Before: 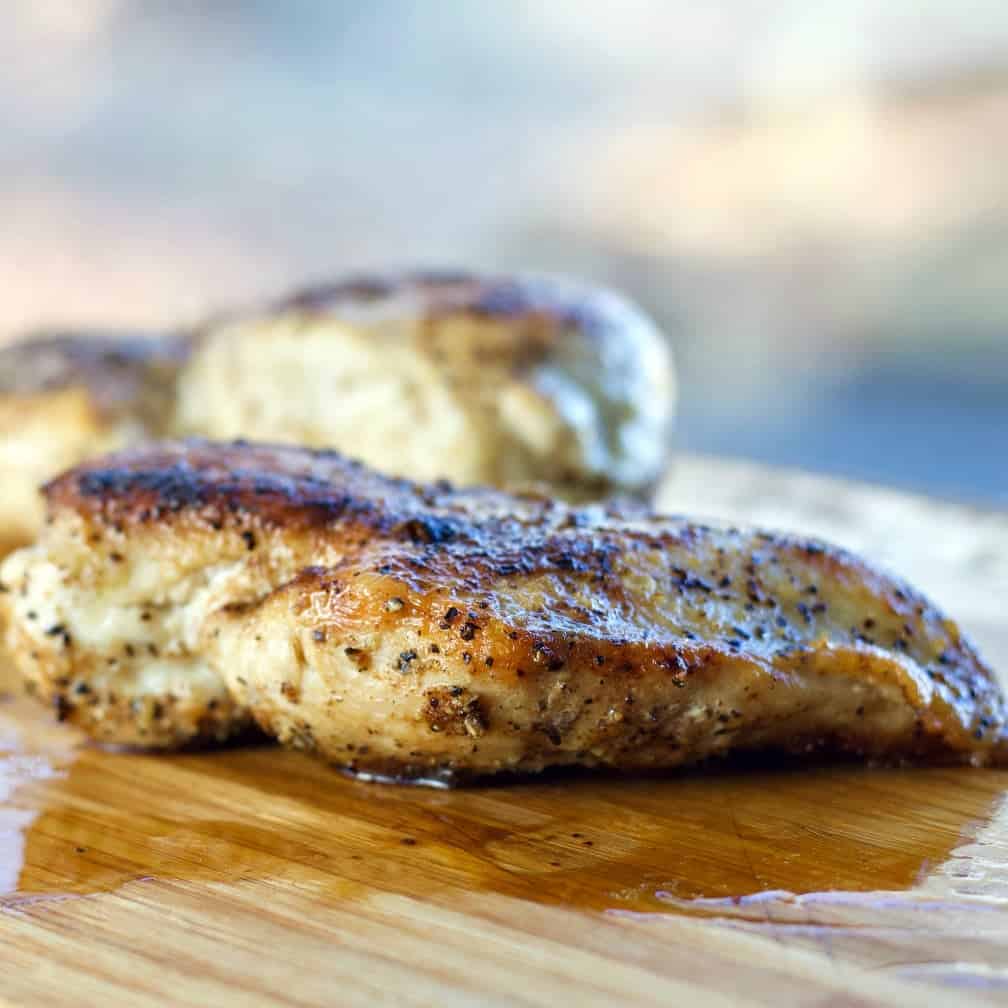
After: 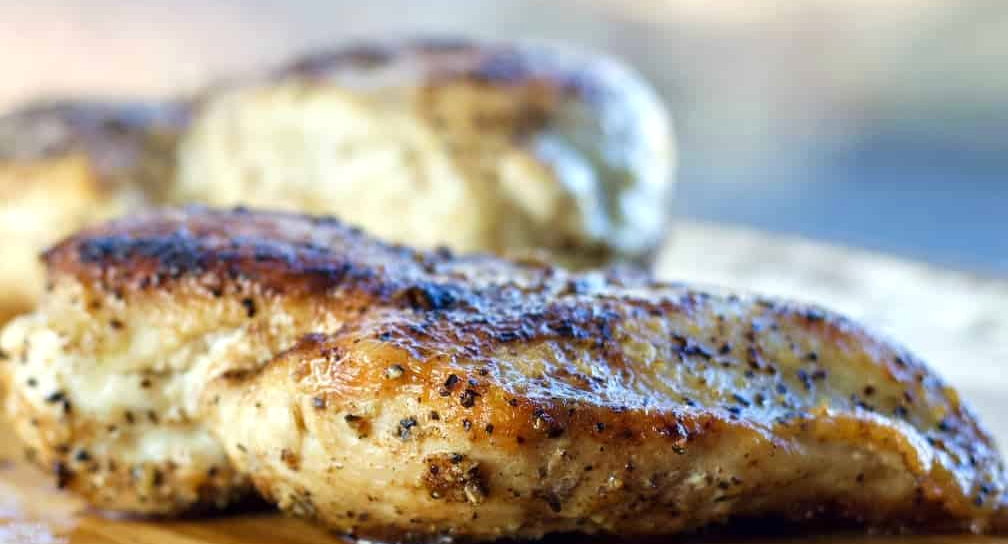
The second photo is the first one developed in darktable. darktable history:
crop and rotate: top 23.172%, bottom 22.781%
exposure: exposure 0.078 EV, compensate exposure bias true, compensate highlight preservation false
